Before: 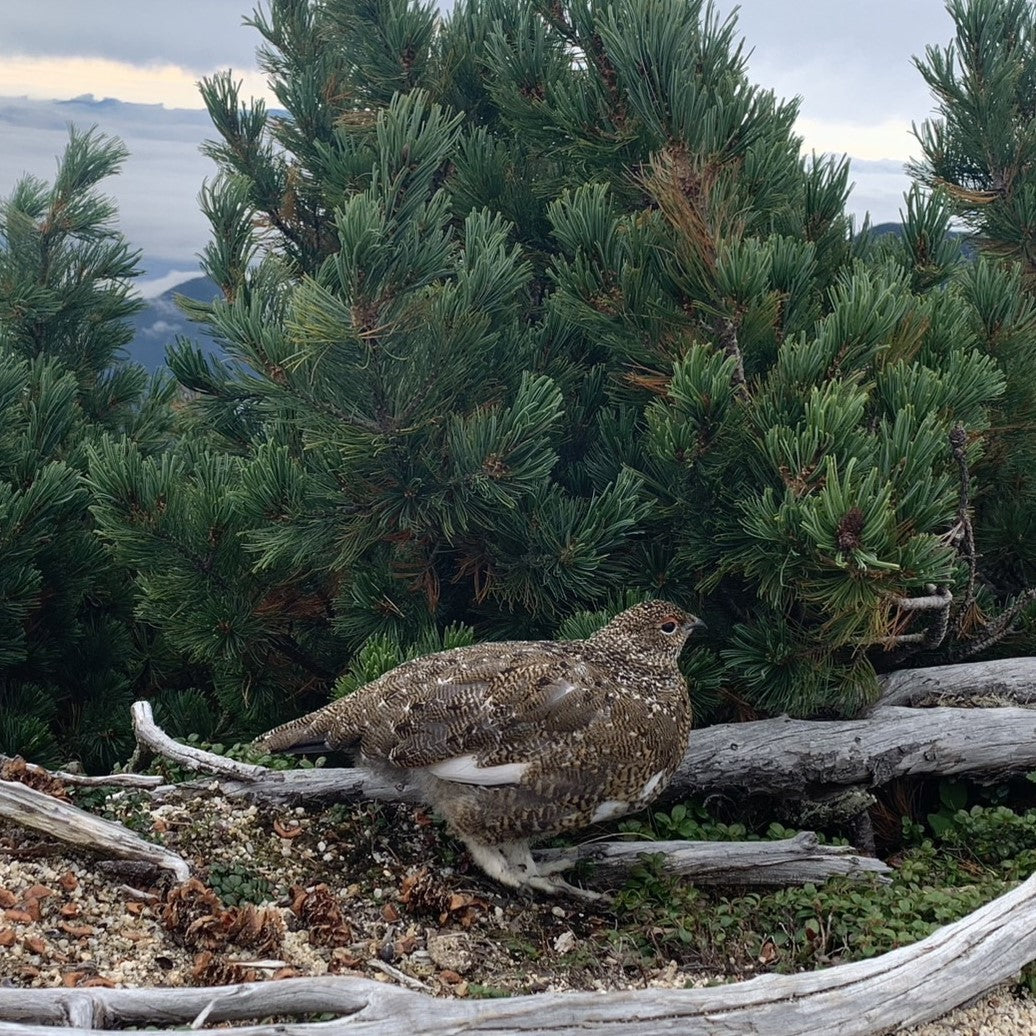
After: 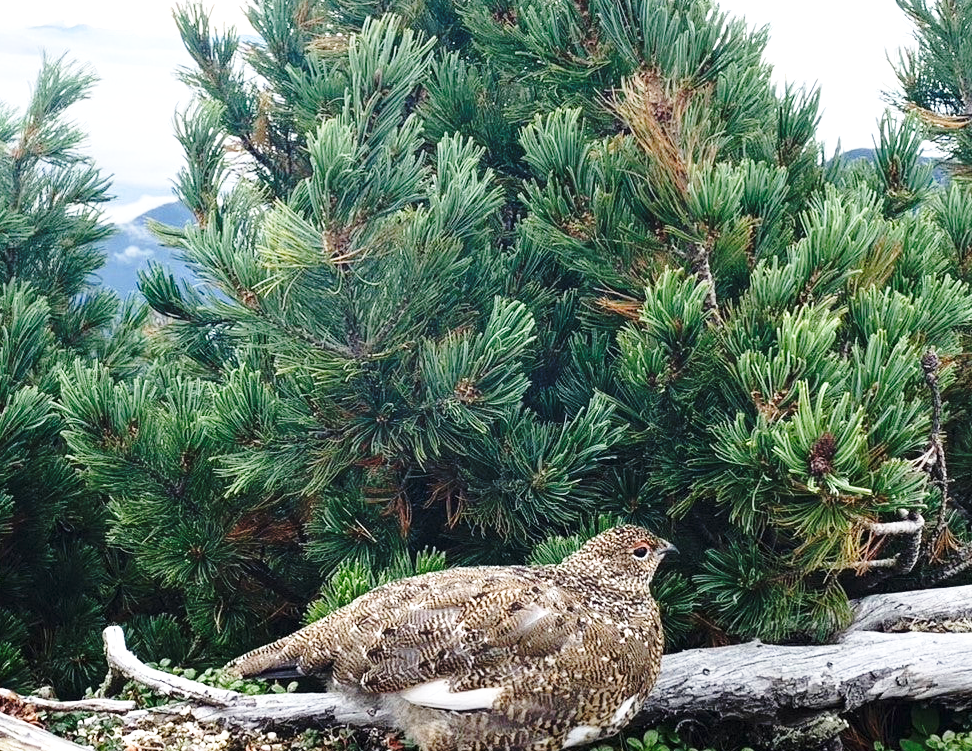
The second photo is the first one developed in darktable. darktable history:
crop: left 2.737%, top 7.287%, right 3.421%, bottom 20.179%
exposure: black level correction 0, exposure 0.9 EV, compensate highlight preservation false
base curve: curves: ch0 [(0, 0) (0.036, 0.037) (0.121, 0.228) (0.46, 0.76) (0.859, 0.983) (1, 1)], preserve colors none
